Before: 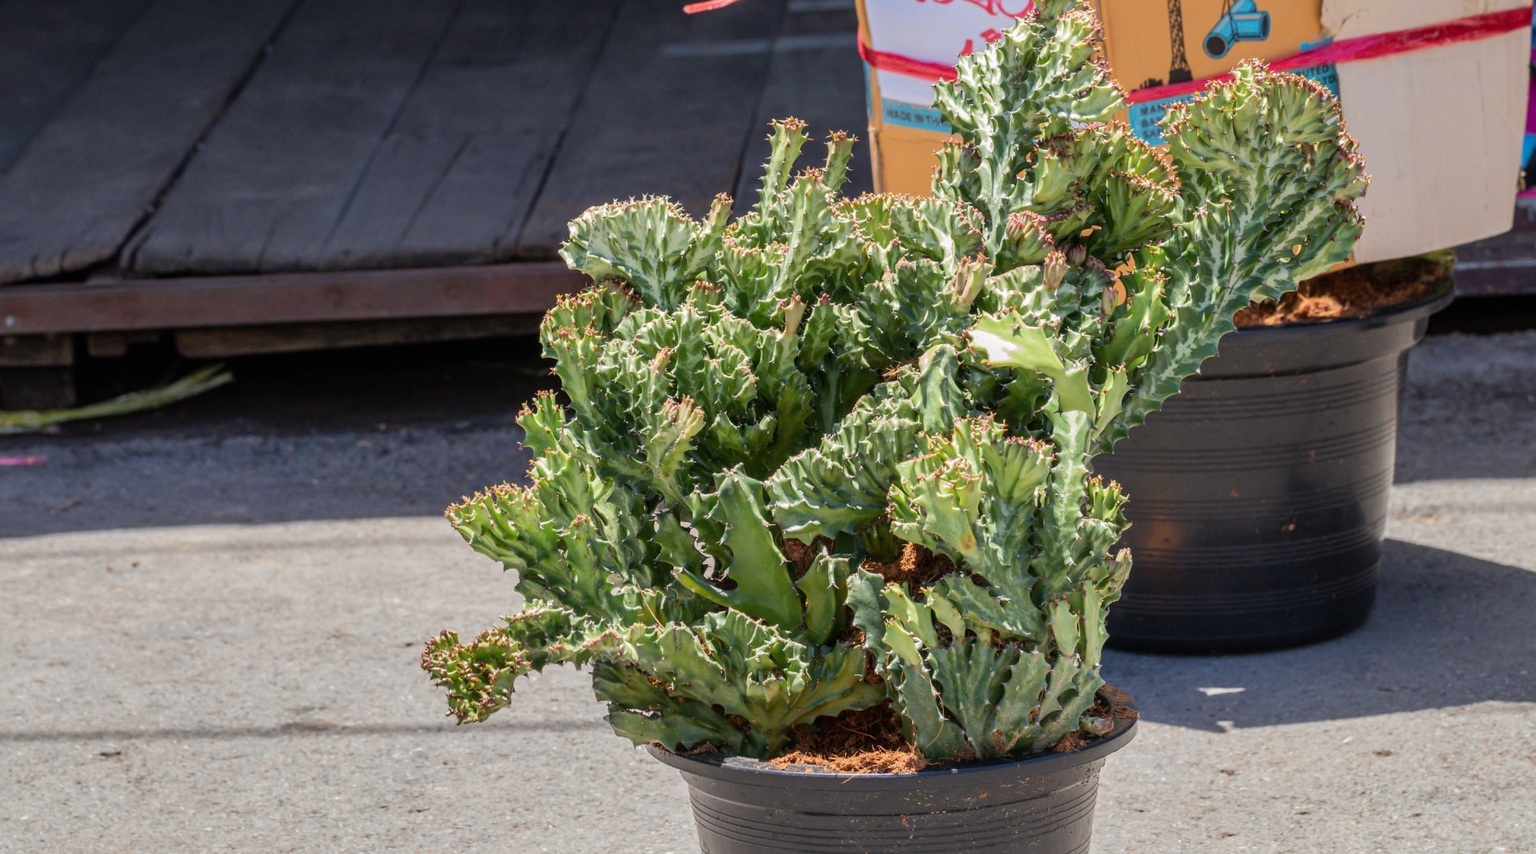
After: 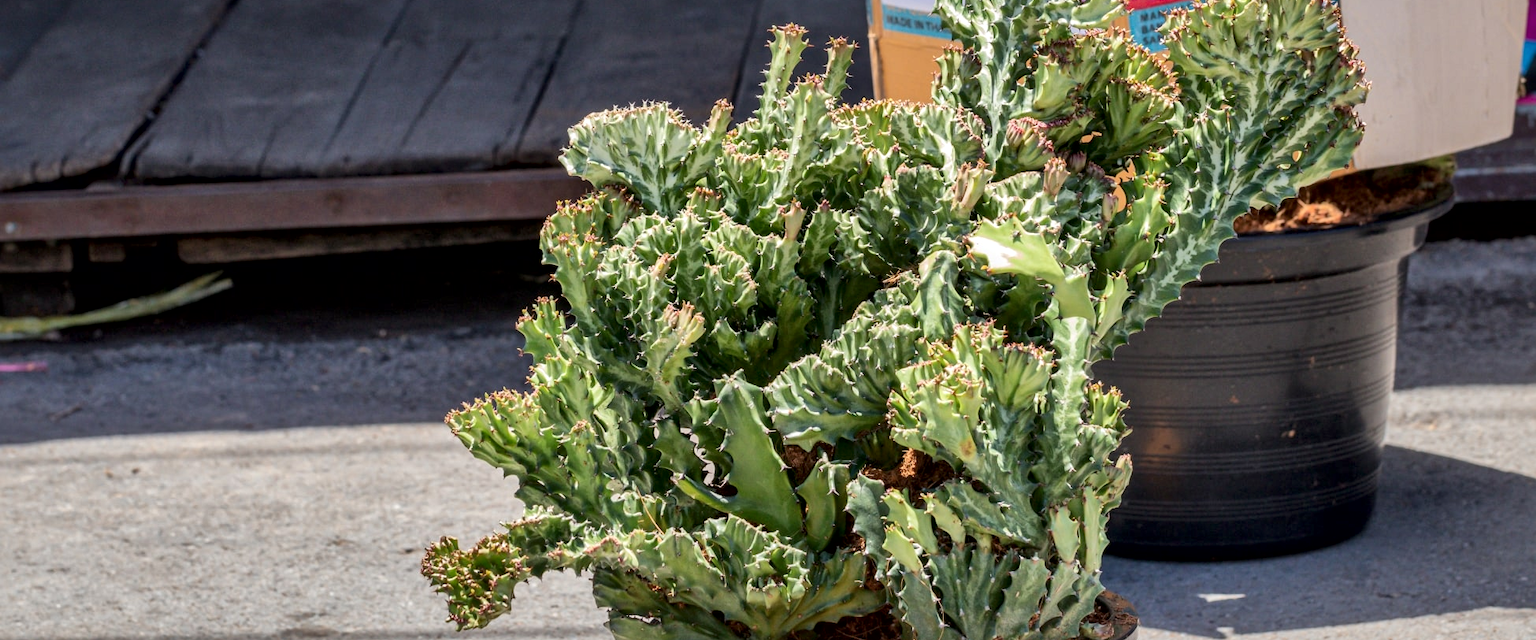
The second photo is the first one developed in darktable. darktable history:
crop: top 11.038%, bottom 13.962%
local contrast: mode bilateral grid, contrast 20, coarseness 50, detail 171%, midtone range 0.2
